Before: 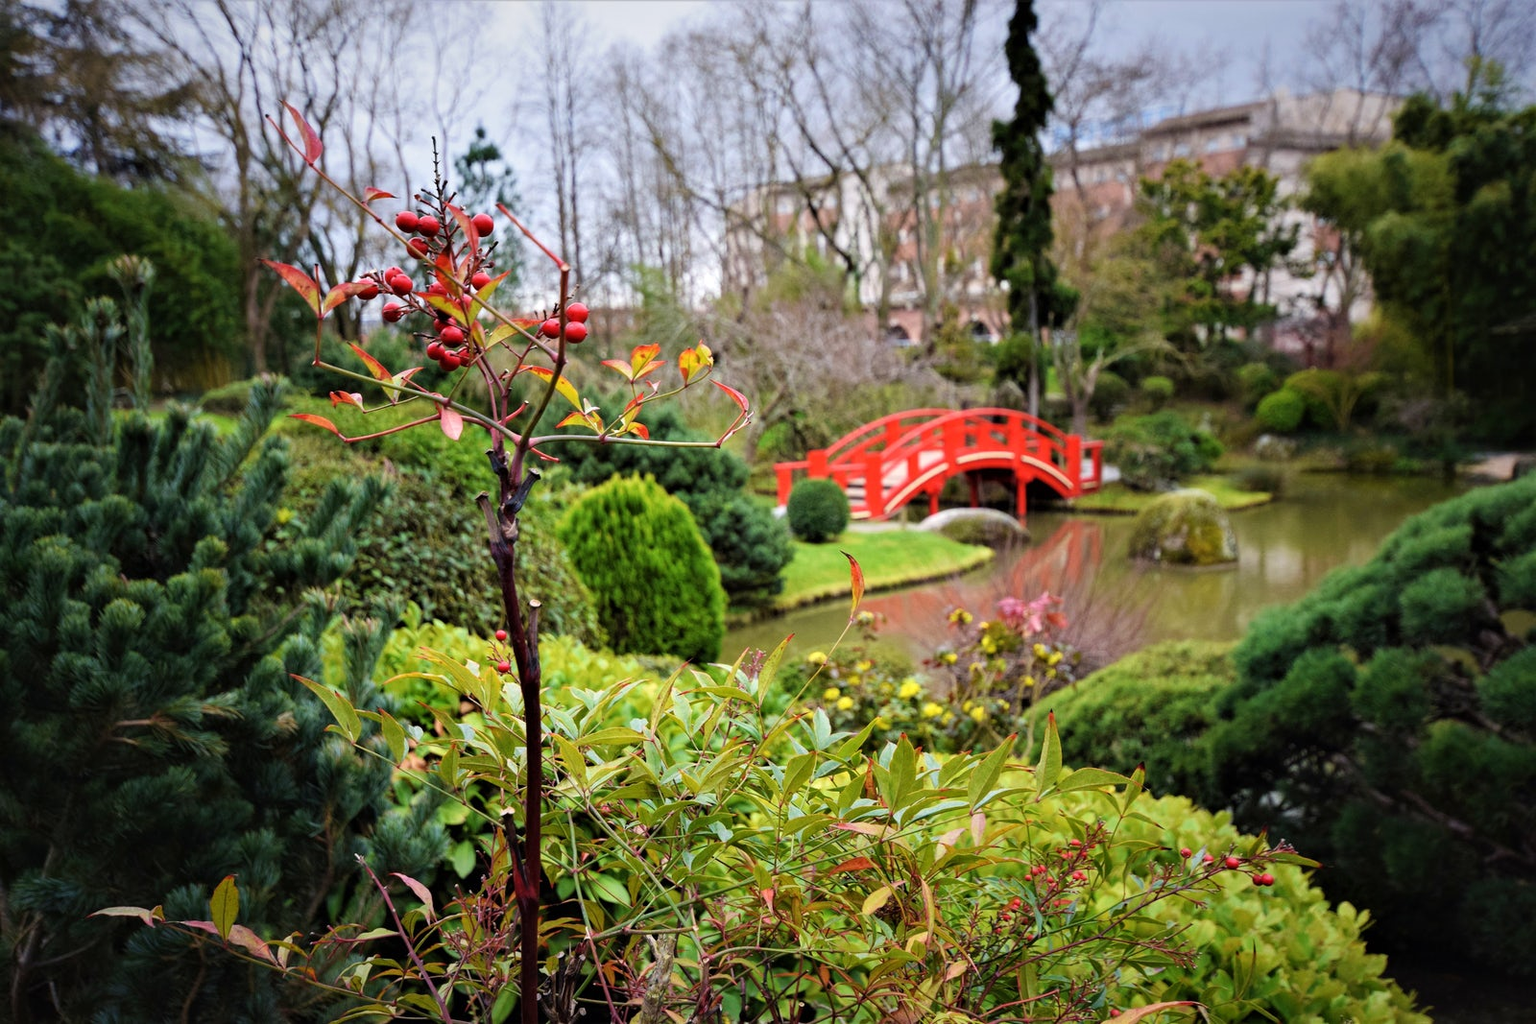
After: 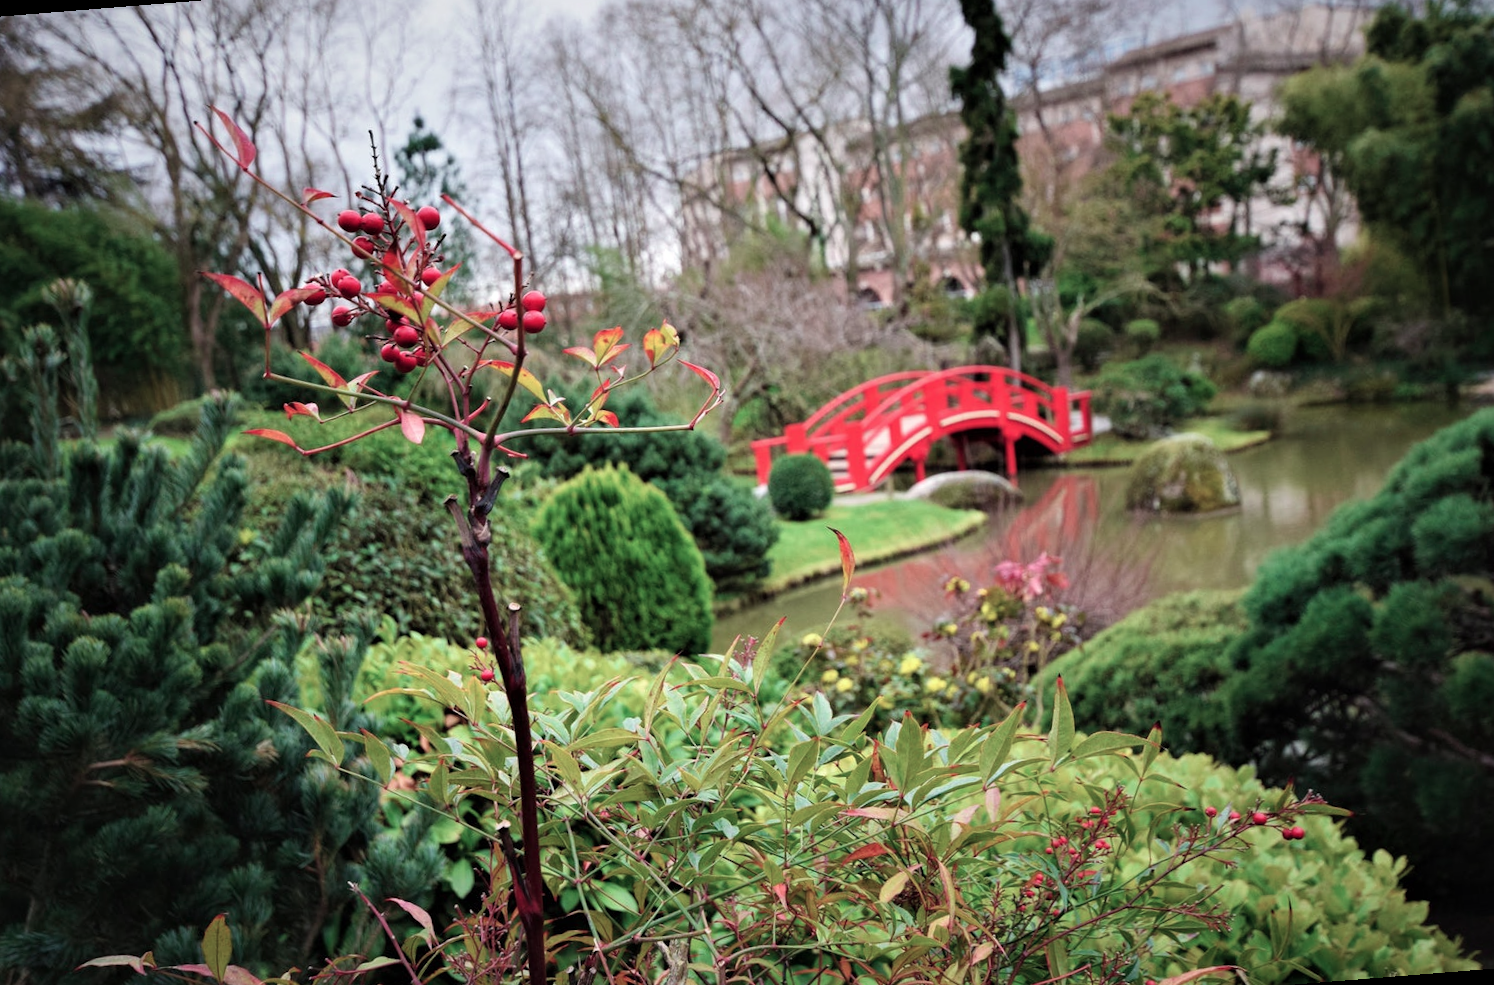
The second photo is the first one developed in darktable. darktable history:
color contrast: blue-yellow contrast 0.62
white balance: emerald 1
rotate and perspective: rotation -4.57°, crop left 0.054, crop right 0.944, crop top 0.087, crop bottom 0.914
